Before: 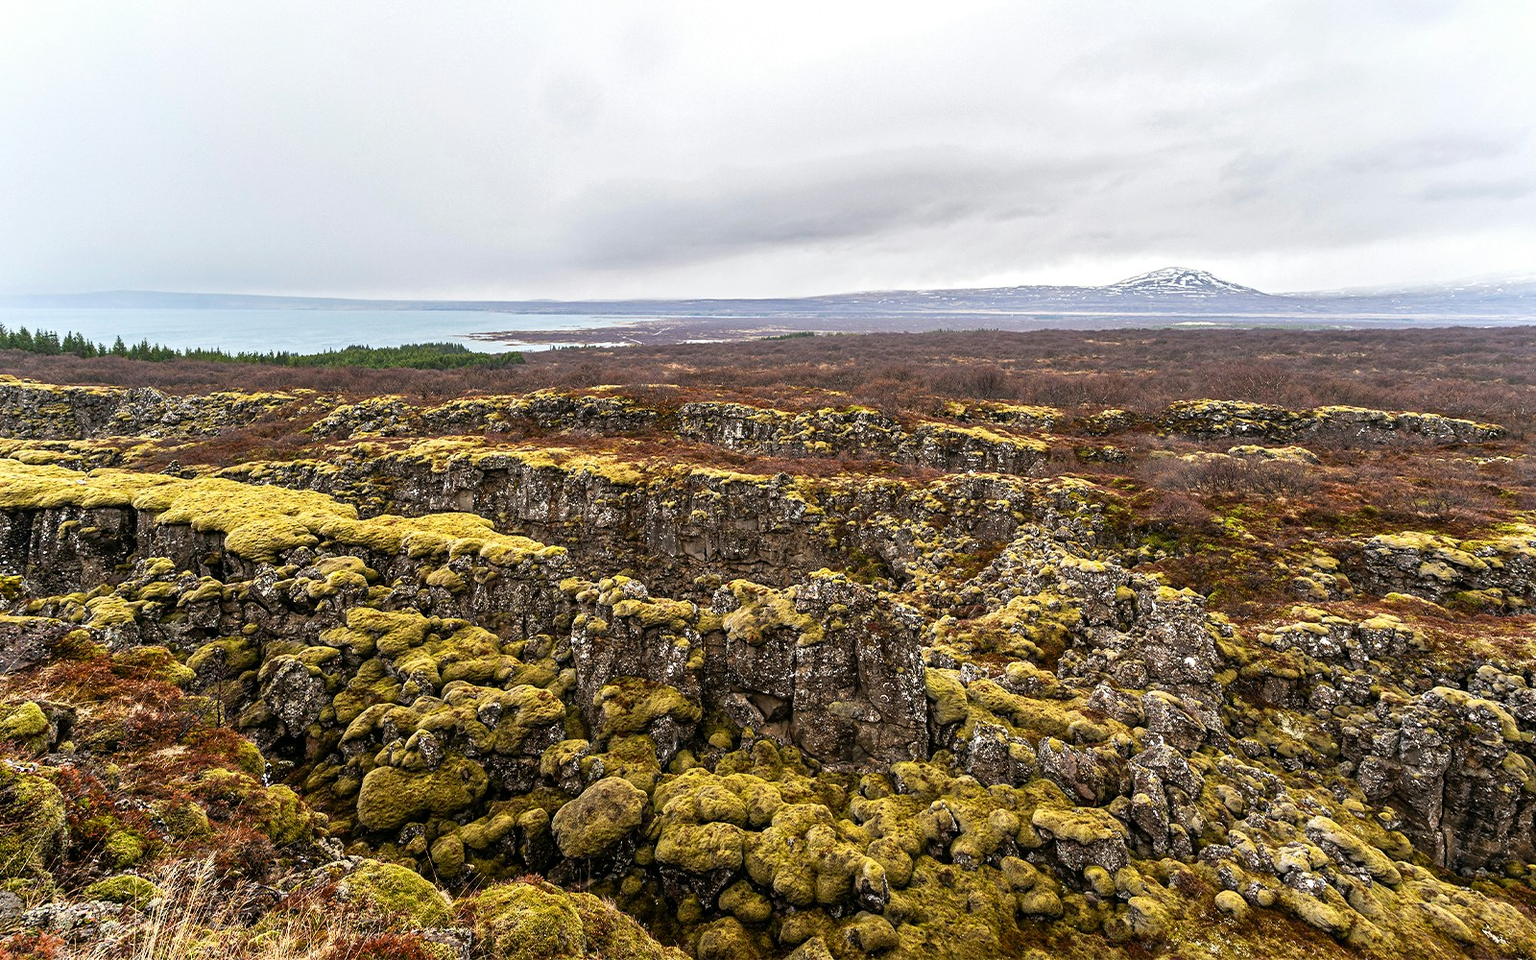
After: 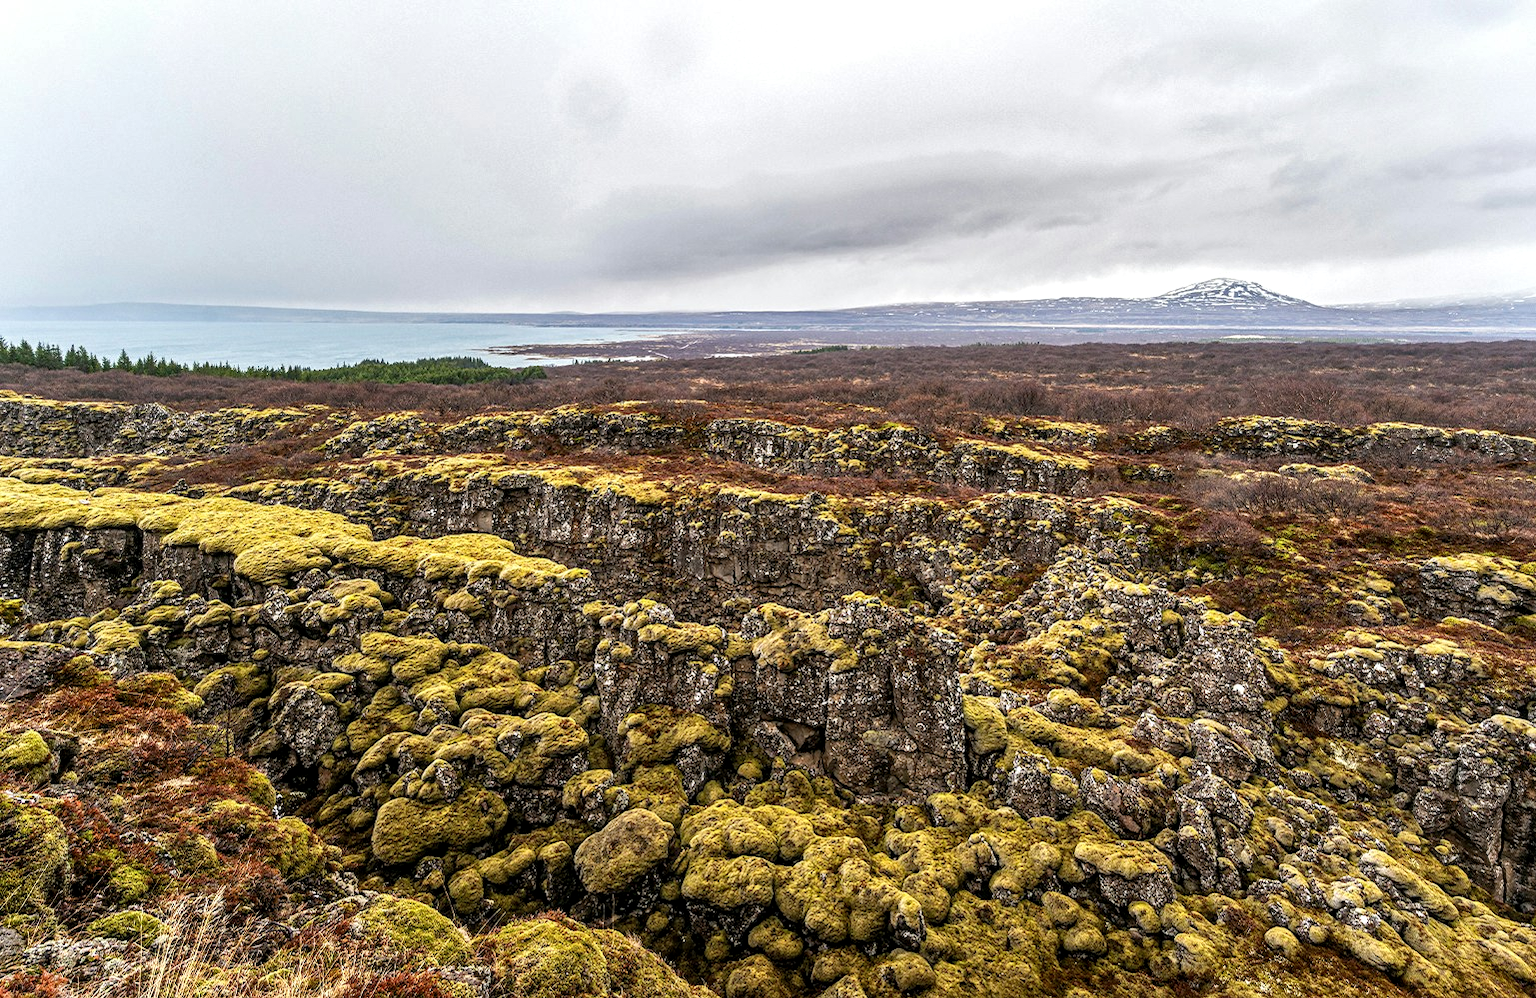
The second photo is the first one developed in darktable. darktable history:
crop: right 3.911%, bottom 0.023%
shadows and highlights: shadows 36.32, highlights -27.42, soften with gaussian
local contrast: detail 130%
